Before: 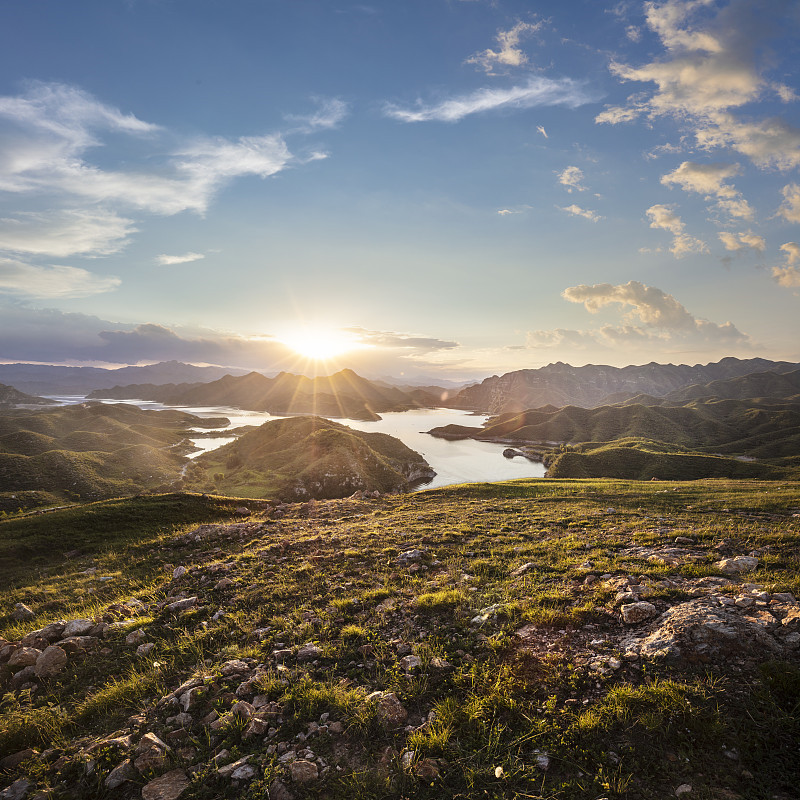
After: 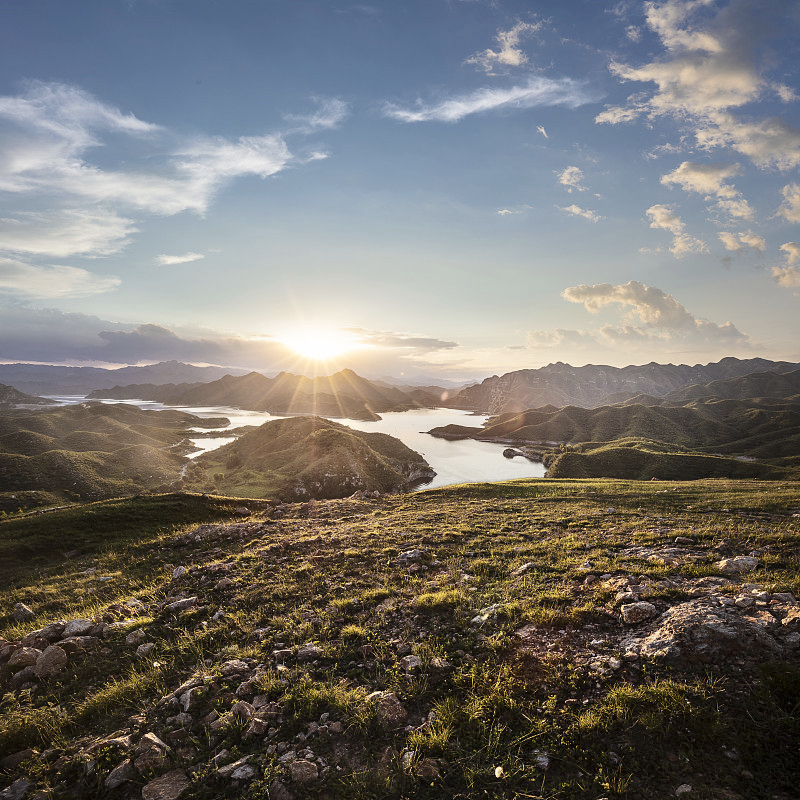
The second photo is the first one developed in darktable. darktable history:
contrast brightness saturation: contrast 0.108, saturation -0.17
